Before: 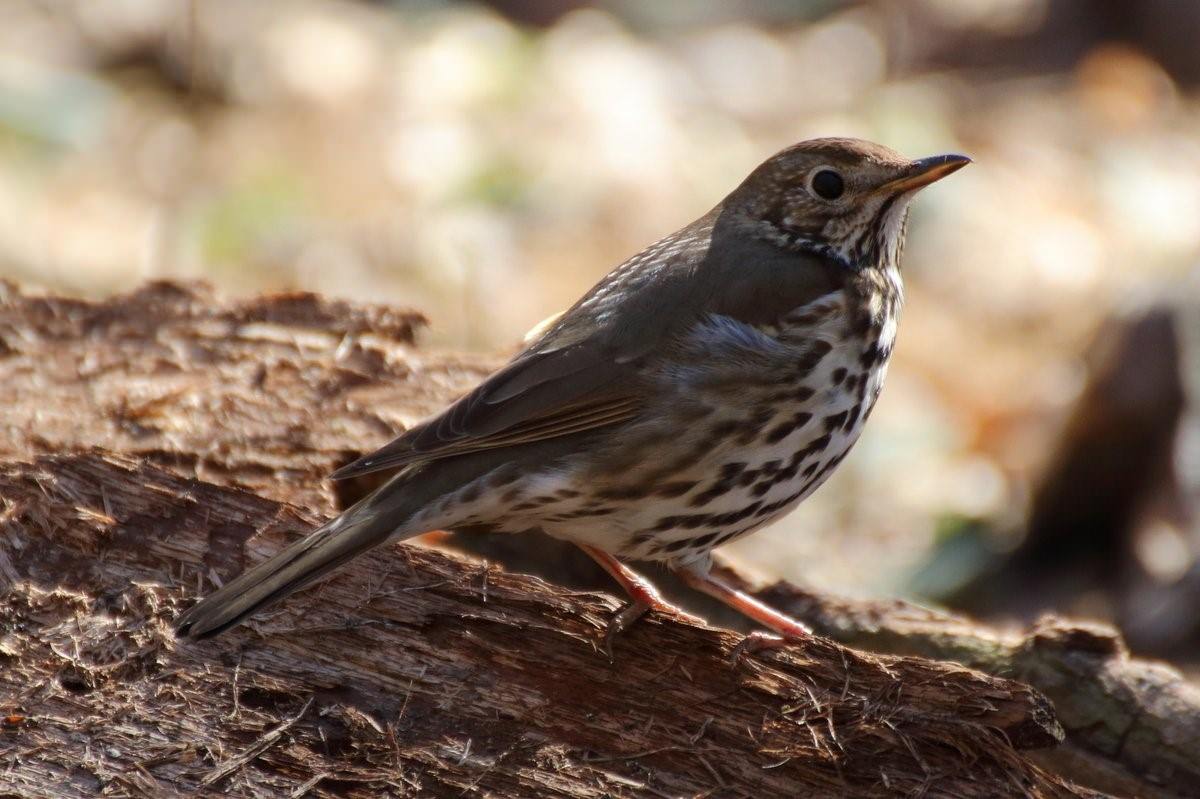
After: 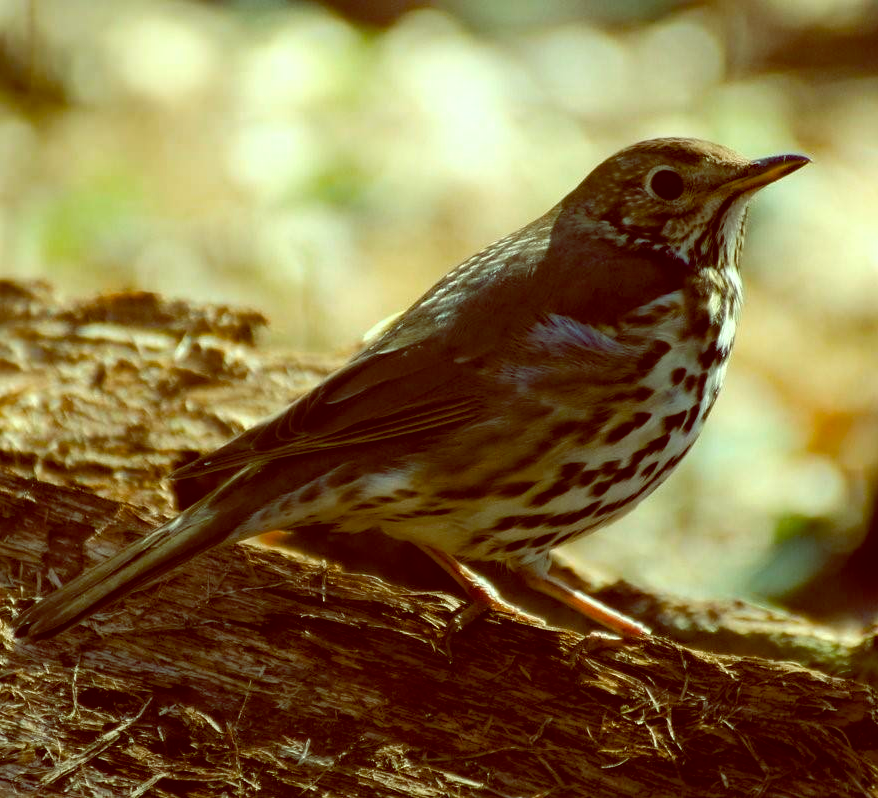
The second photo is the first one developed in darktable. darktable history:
crop: left 13.443%, right 13.31%
color balance rgb: linear chroma grading › shadows 16%, perceptual saturation grading › global saturation 8%, perceptual saturation grading › shadows 4%, perceptual brilliance grading › global brilliance 2%, perceptual brilliance grading › highlights 8%, perceptual brilliance grading › shadows -4%, global vibrance 16%, saturation formula JzAzBz (2021)
color balance: lift [1, 1.015, 0.987, 0.985], gamma [1, 0.959, 1.042, 0.958], gain [0.927, 0.938, 1.072, 0.928], contrast 1.5%
